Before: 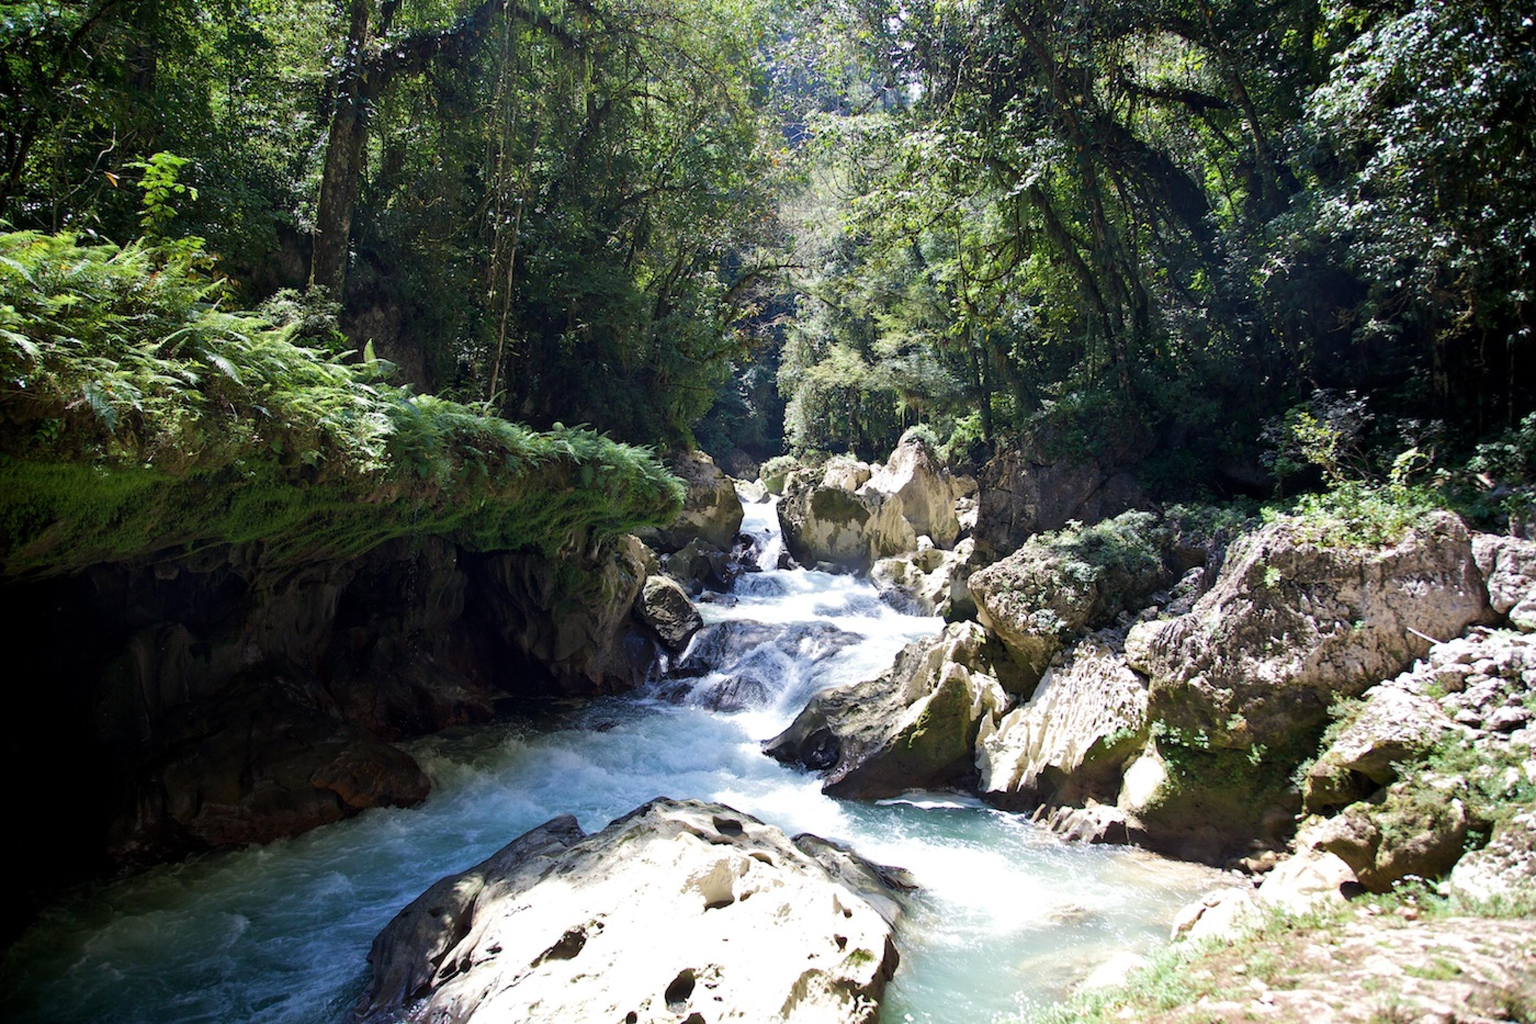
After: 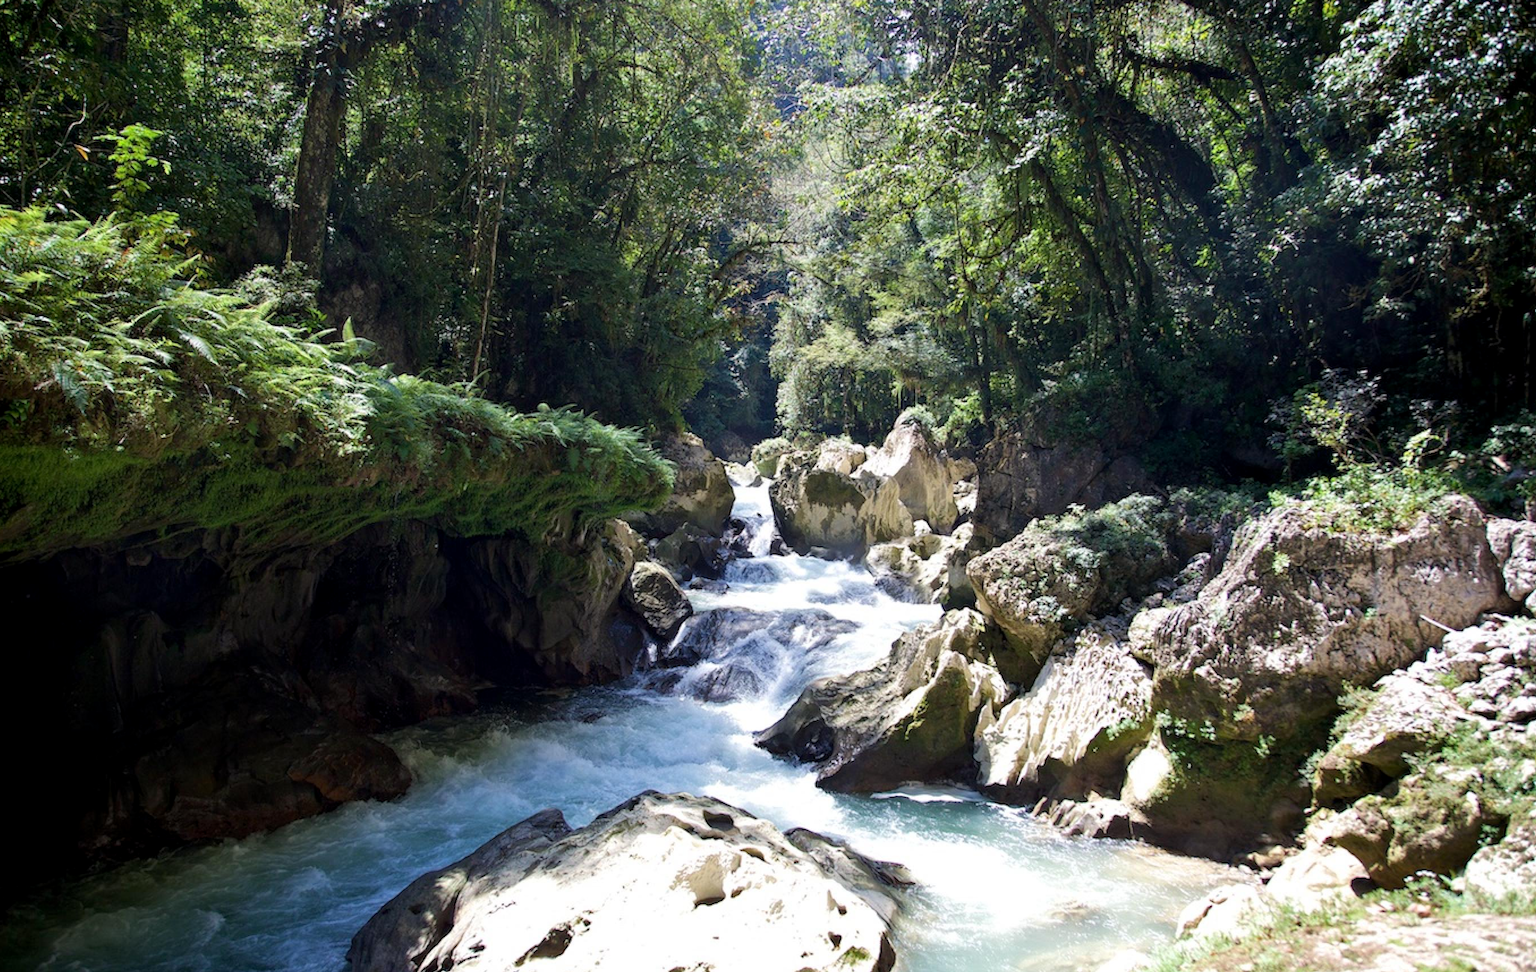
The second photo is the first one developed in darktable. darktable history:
crop: left 2.128%, top 3.146%, right 1.05%, bottom 4.853%
exposure: black level correction 0.001, compensate exposure bias true, compensate highlight preservation false
